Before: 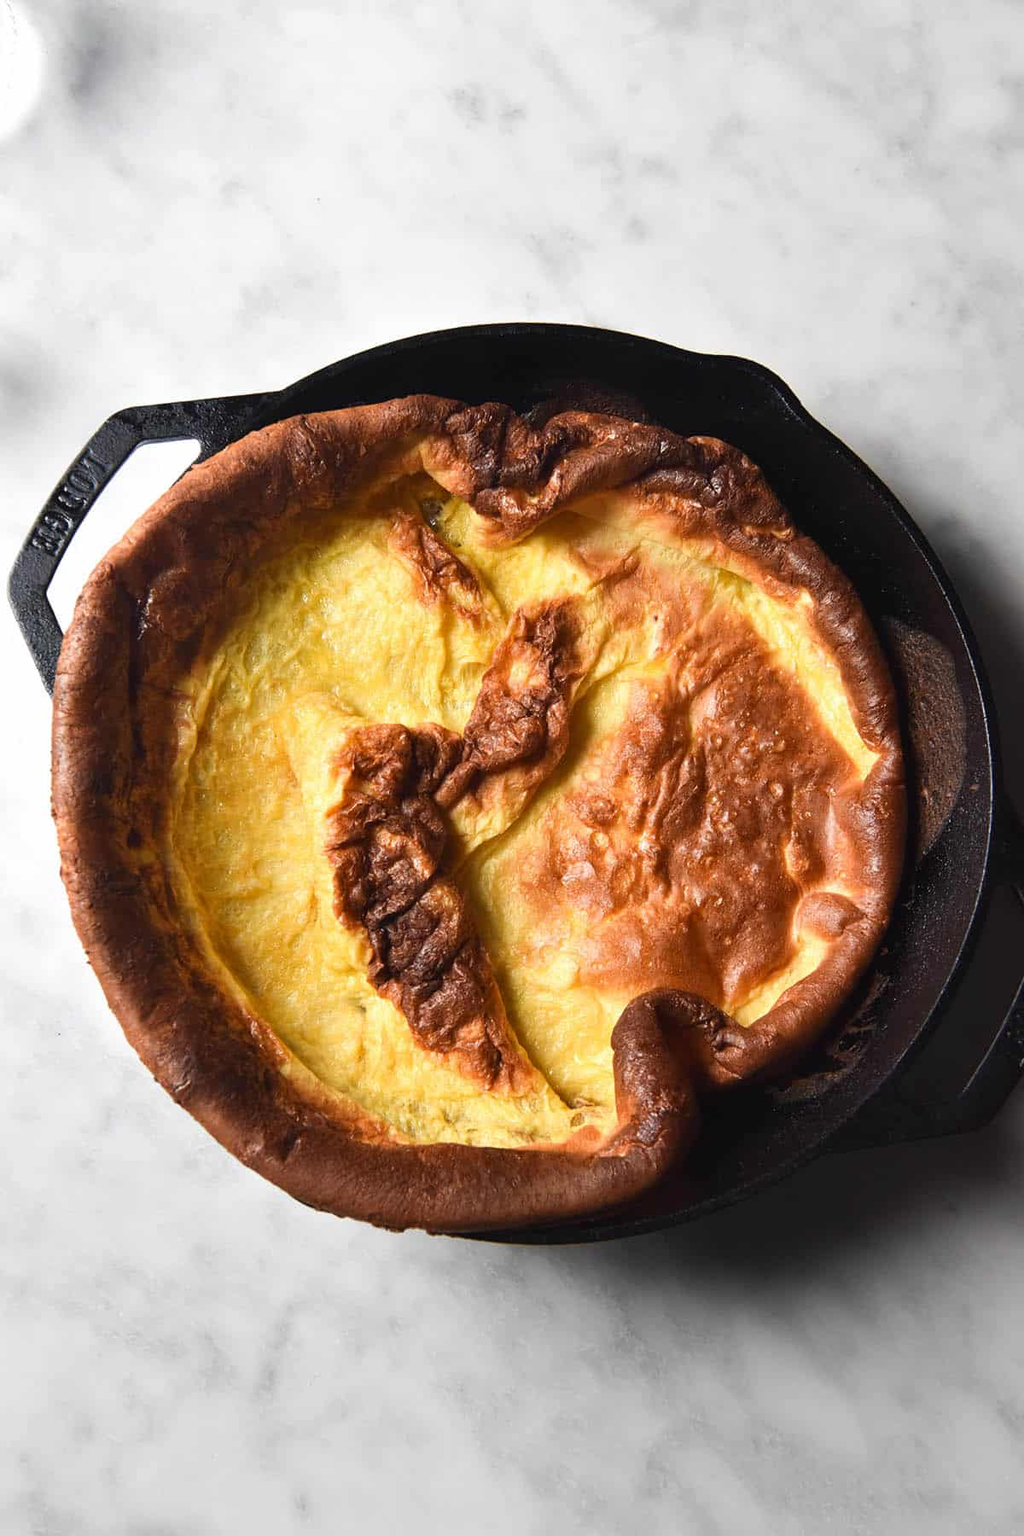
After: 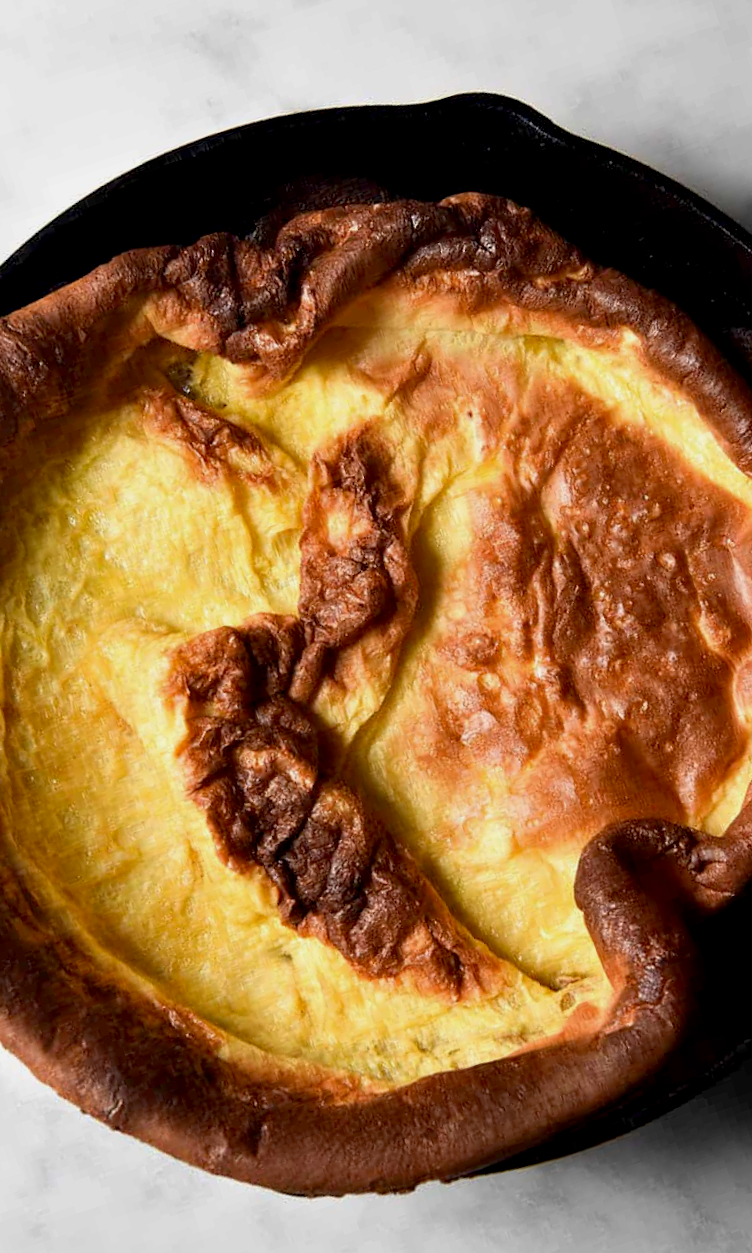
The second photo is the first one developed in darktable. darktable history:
exposure: black level correction 0.009, exposure -0.159 EV, compensate highlight preservation false
crop and rotate: angle 18.28°, left 6.901%, right 4.067%, bottom 1.144%
